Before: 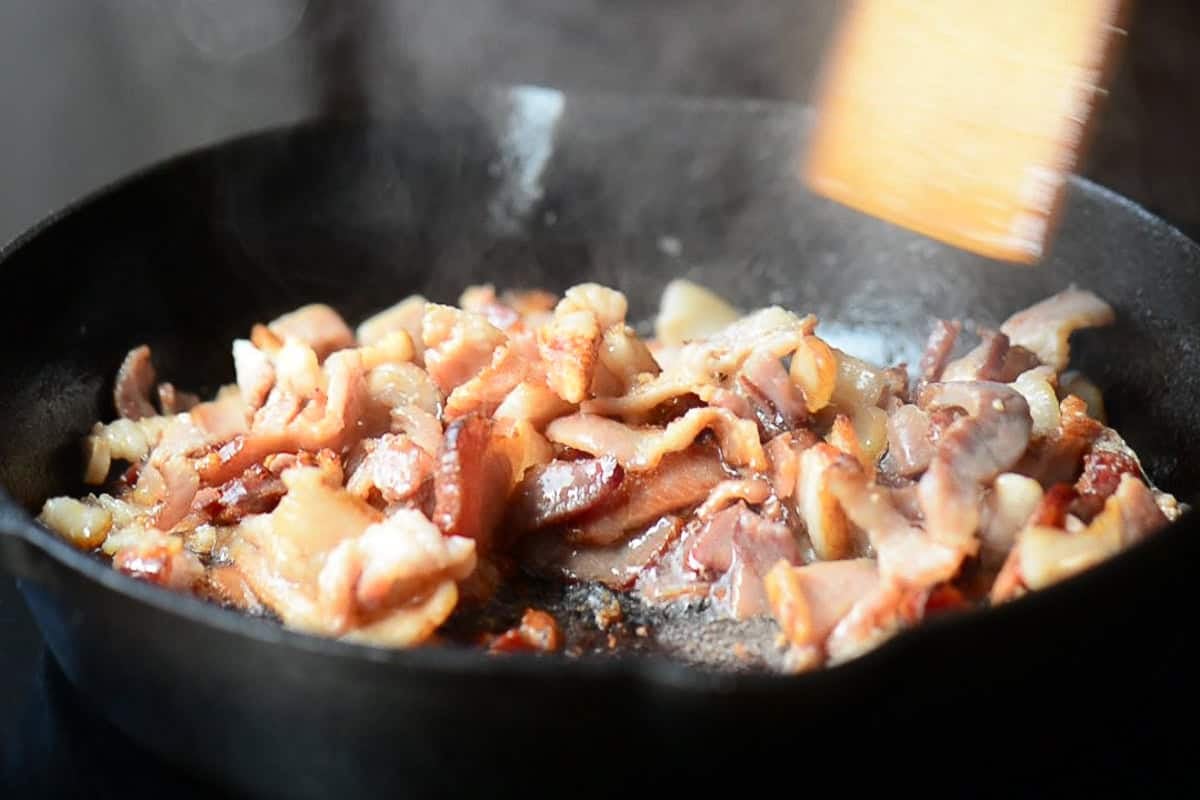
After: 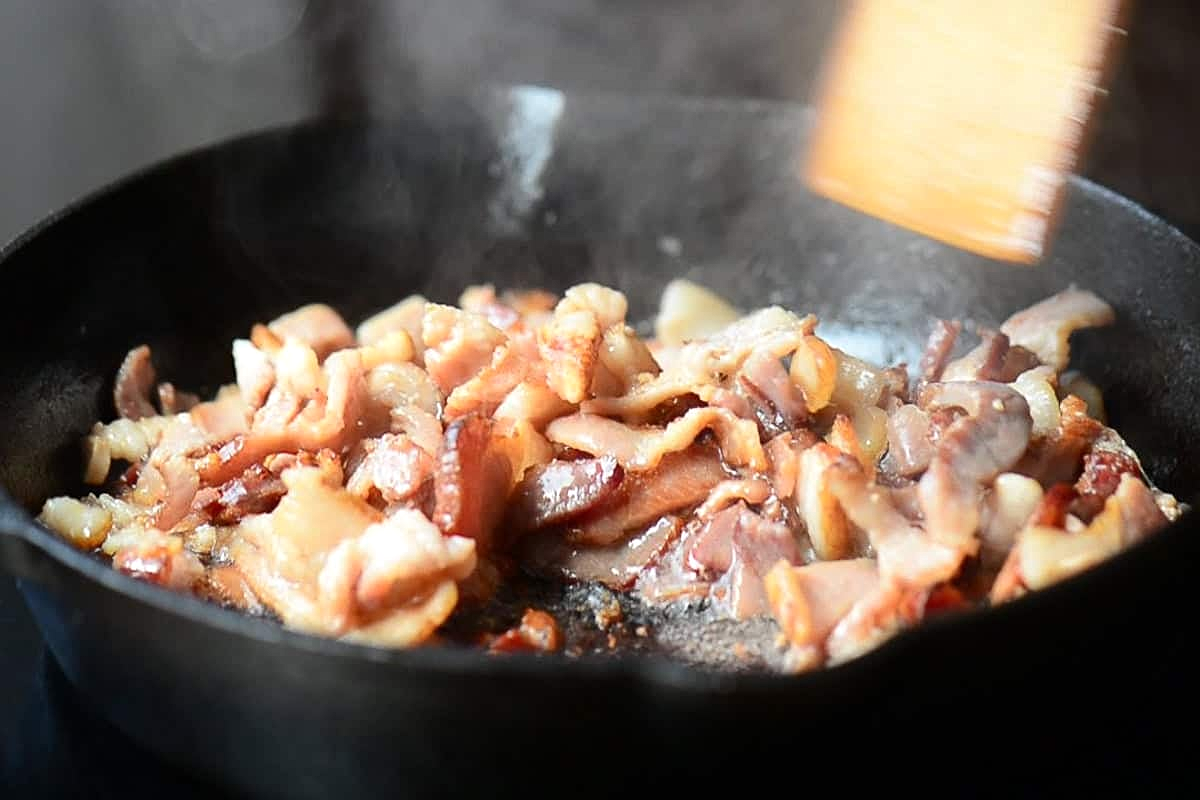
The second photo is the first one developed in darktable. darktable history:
sharpen: radius 1.272, amount 0.305, threshold 0
shadows and highlights: shadows -10, white point adjustment 1.5, highlights 10
